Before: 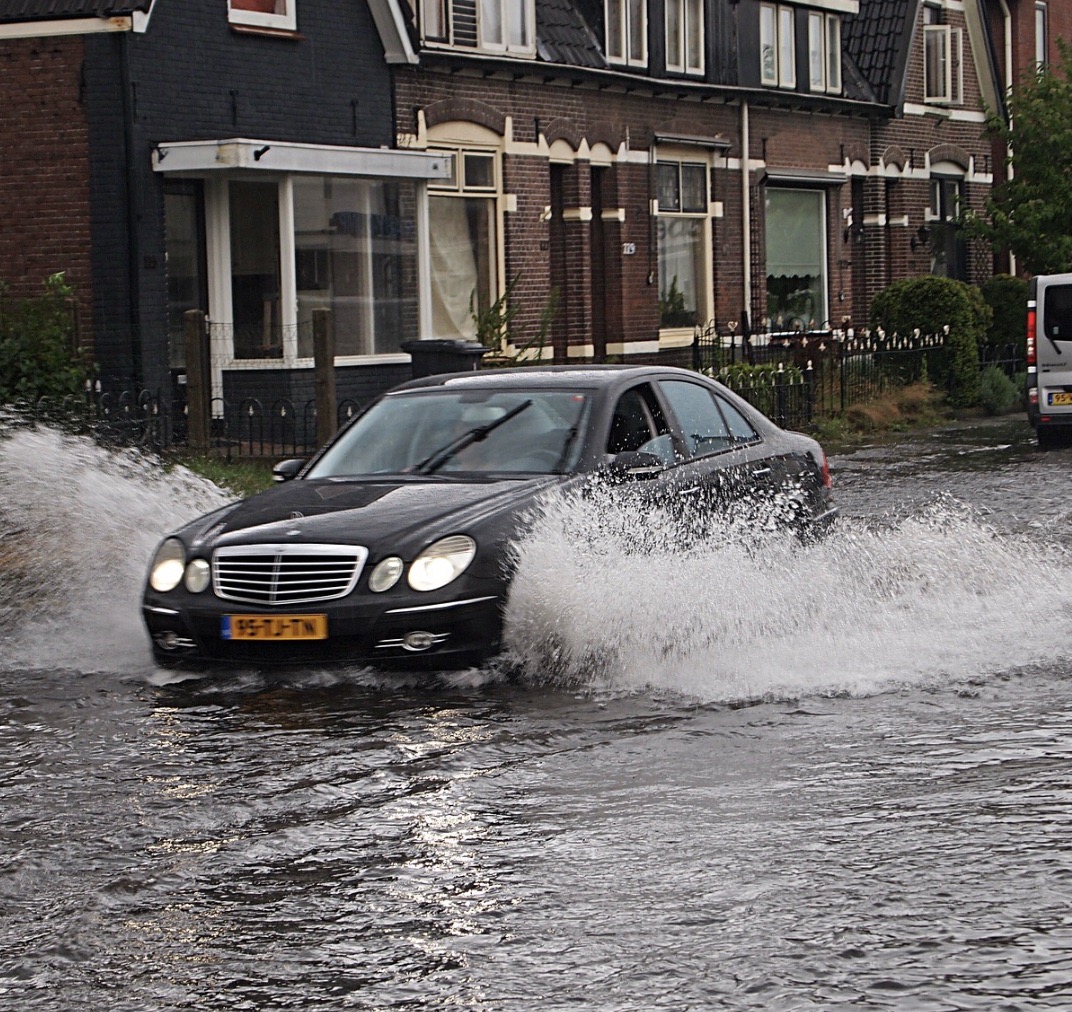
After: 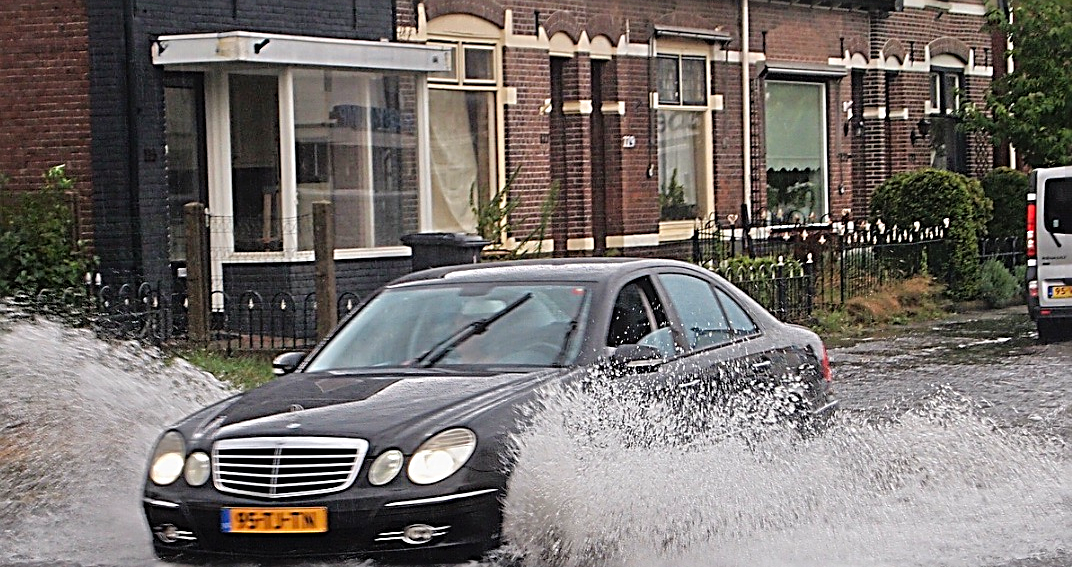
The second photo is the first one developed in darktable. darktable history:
crop and rotate: top 10.605%, bottom 33.274%
tone equalizer: -7 EV 0.15 EV, -6 EV 0.6 EV, -5 EV 1.15 EV, -4 EV 1.33 EV, -3 EV 1.15 EV, -2 EV 0.6 EV, -1 EV 0.15 EV, mask exposure compensation -0.5 EV
contrast equalizer: octaves 7, y [[0.6 ×6], [0.55 ×6], [0 ×6], [0 ×6], [0 ×6]], mix -0.3
sharpen: radius 2.584, amount 0.688
